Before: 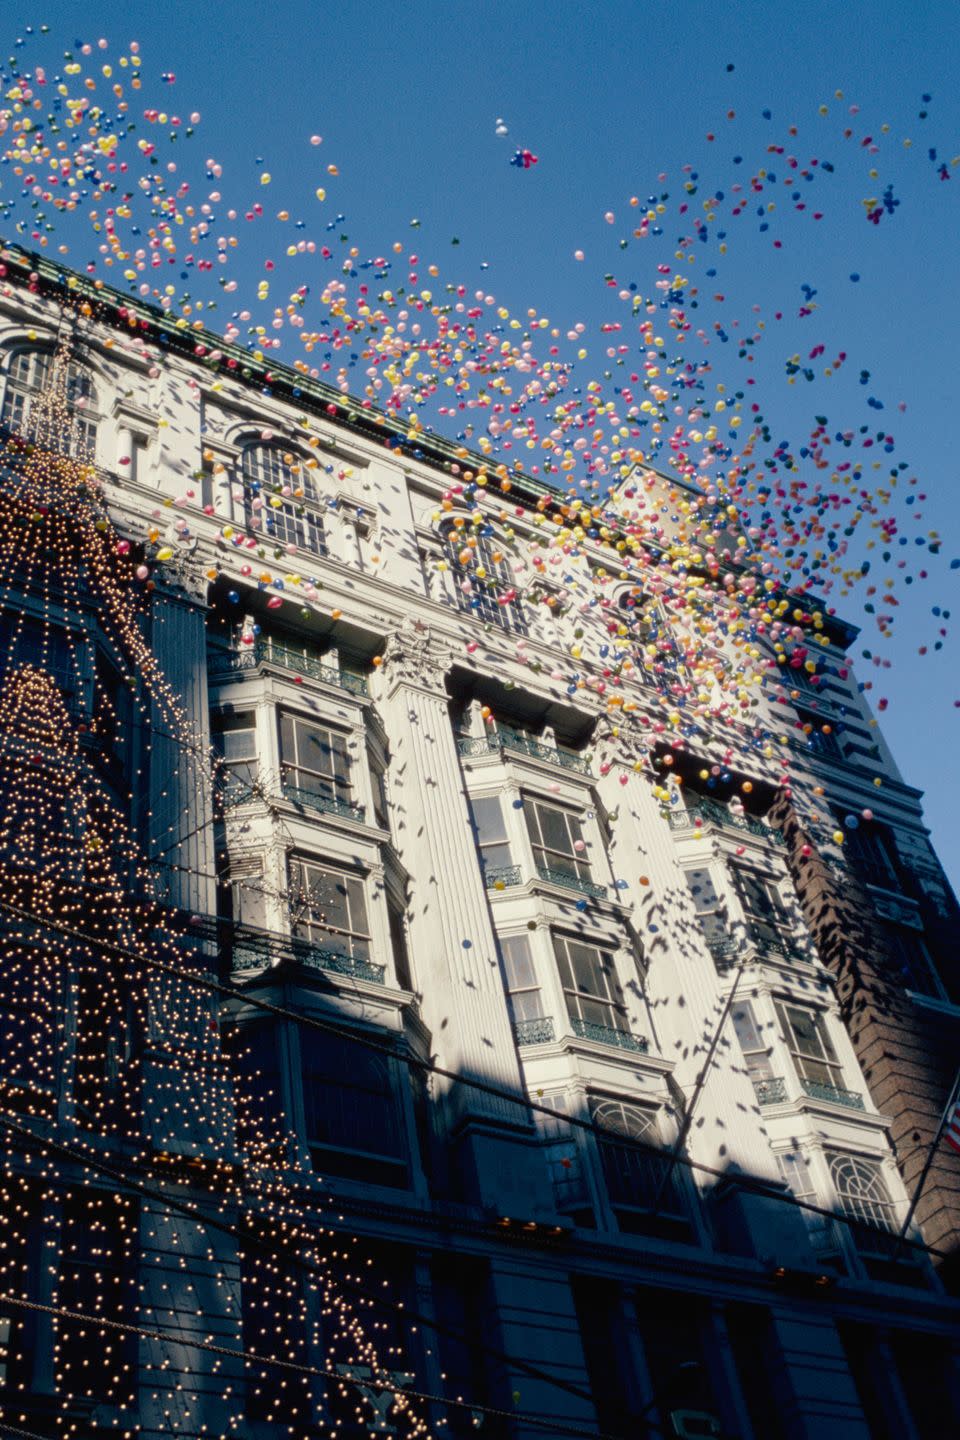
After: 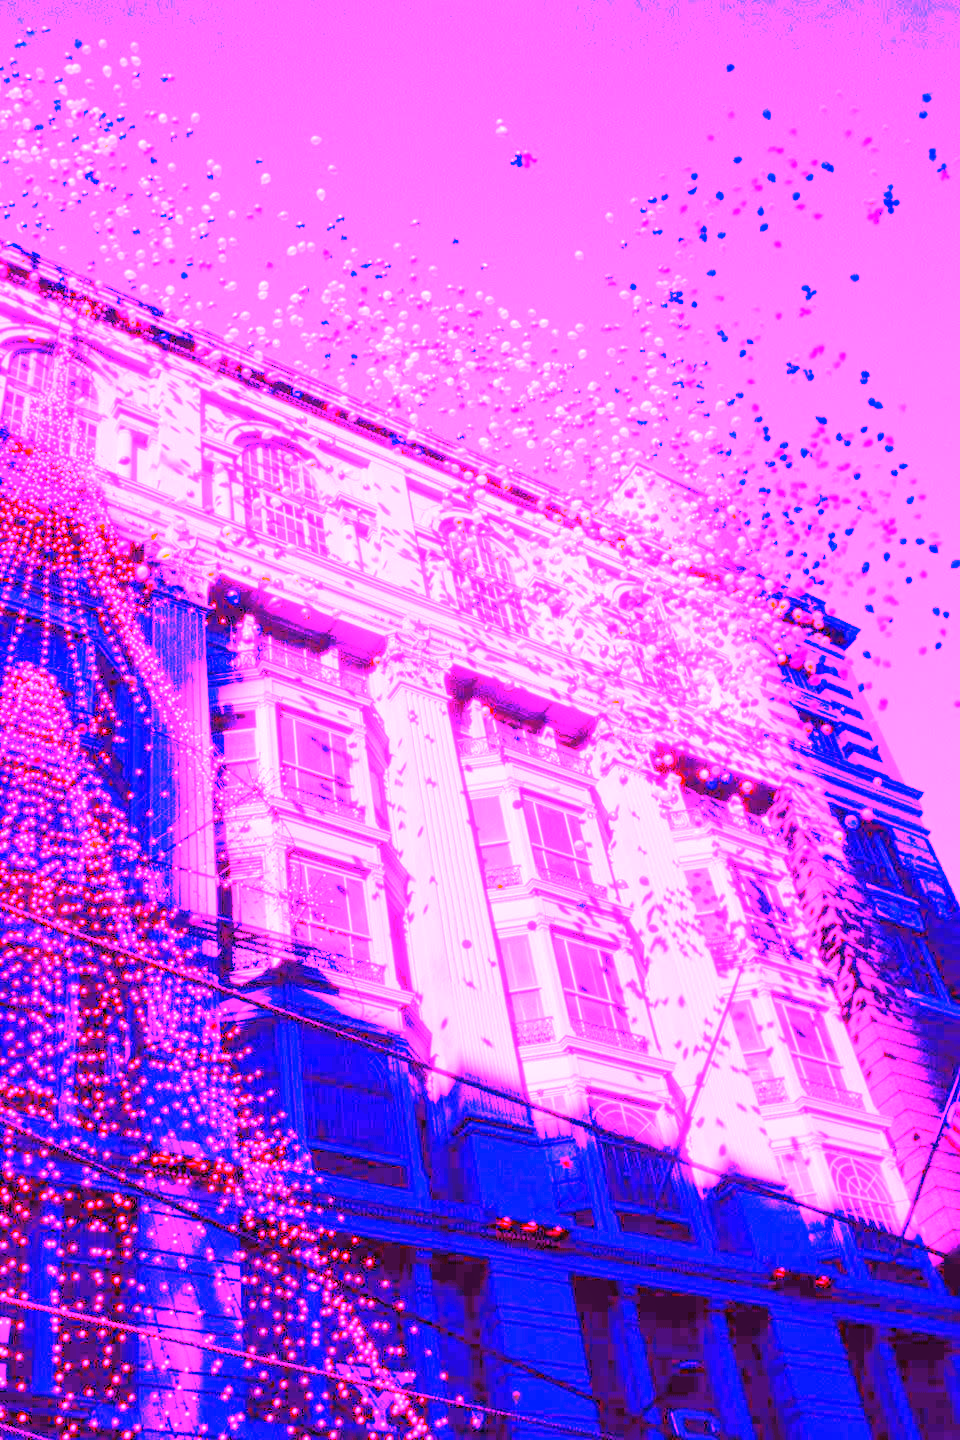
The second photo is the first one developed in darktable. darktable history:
white balance: red 8, blue 8
tone equalizer: -7 EV 0.15 EV, -6 EV 0.6 EV, -5 EV 1.15 EV, -4 EV 1.33 EV, -3 EV 1.15 EV, -2 EV 0.6 EV, -1 EV 0.15 EV, mask exposure compensation -0.5 EV
exposure: black level correction 0, compensate exposure bias true, compensate highlight preservation false
